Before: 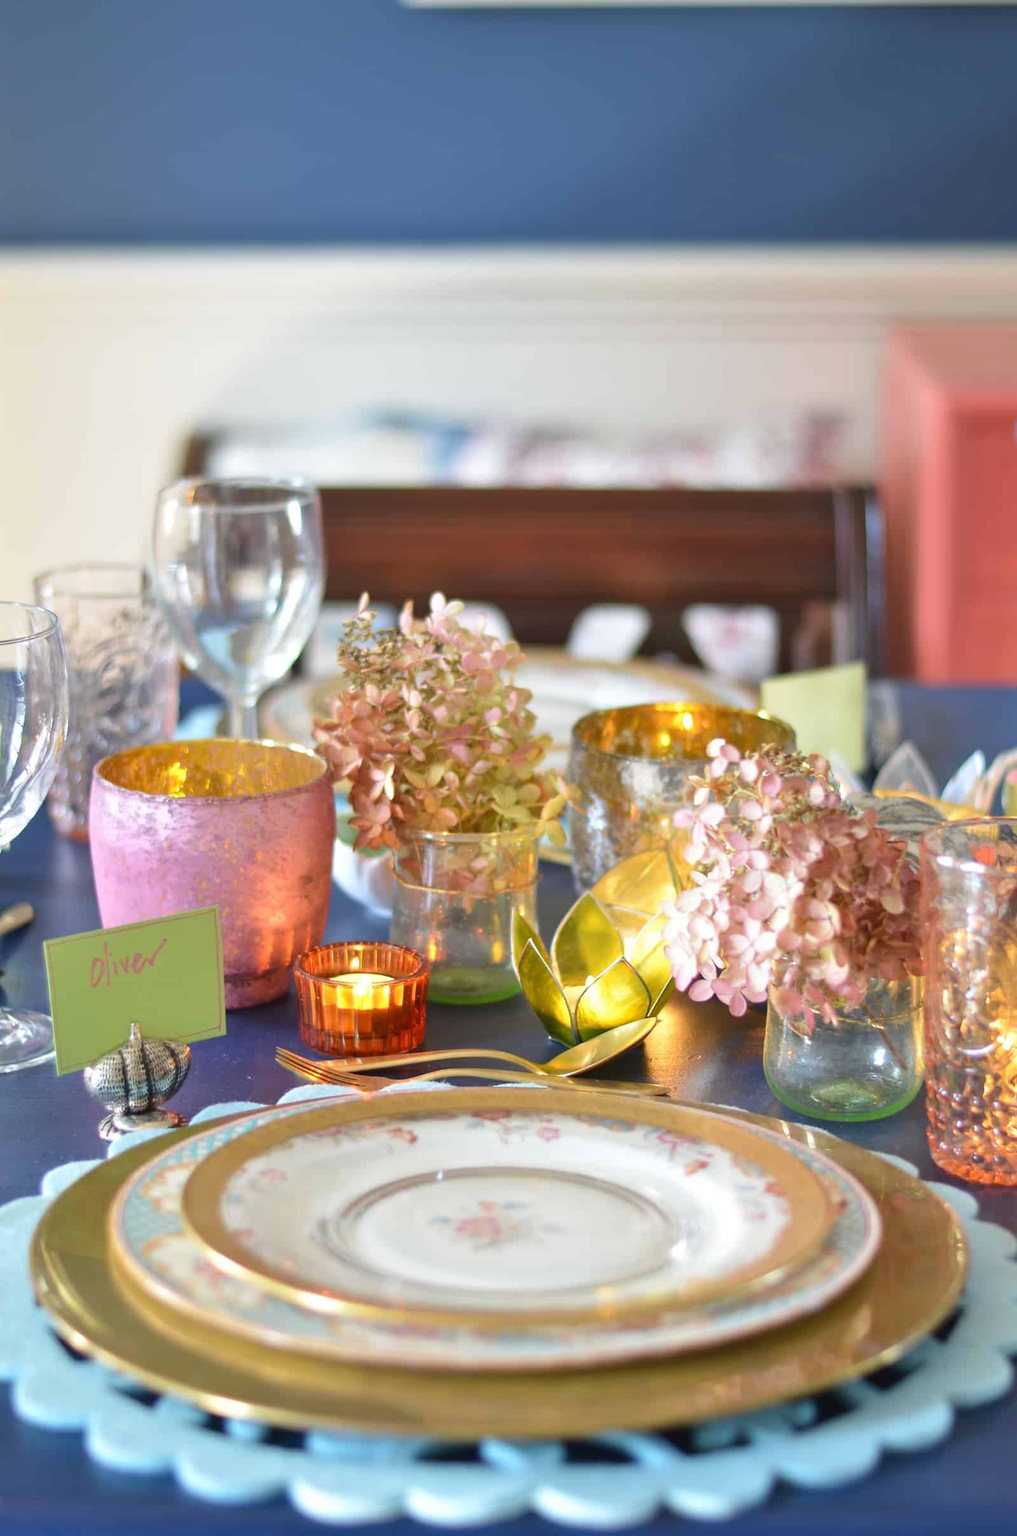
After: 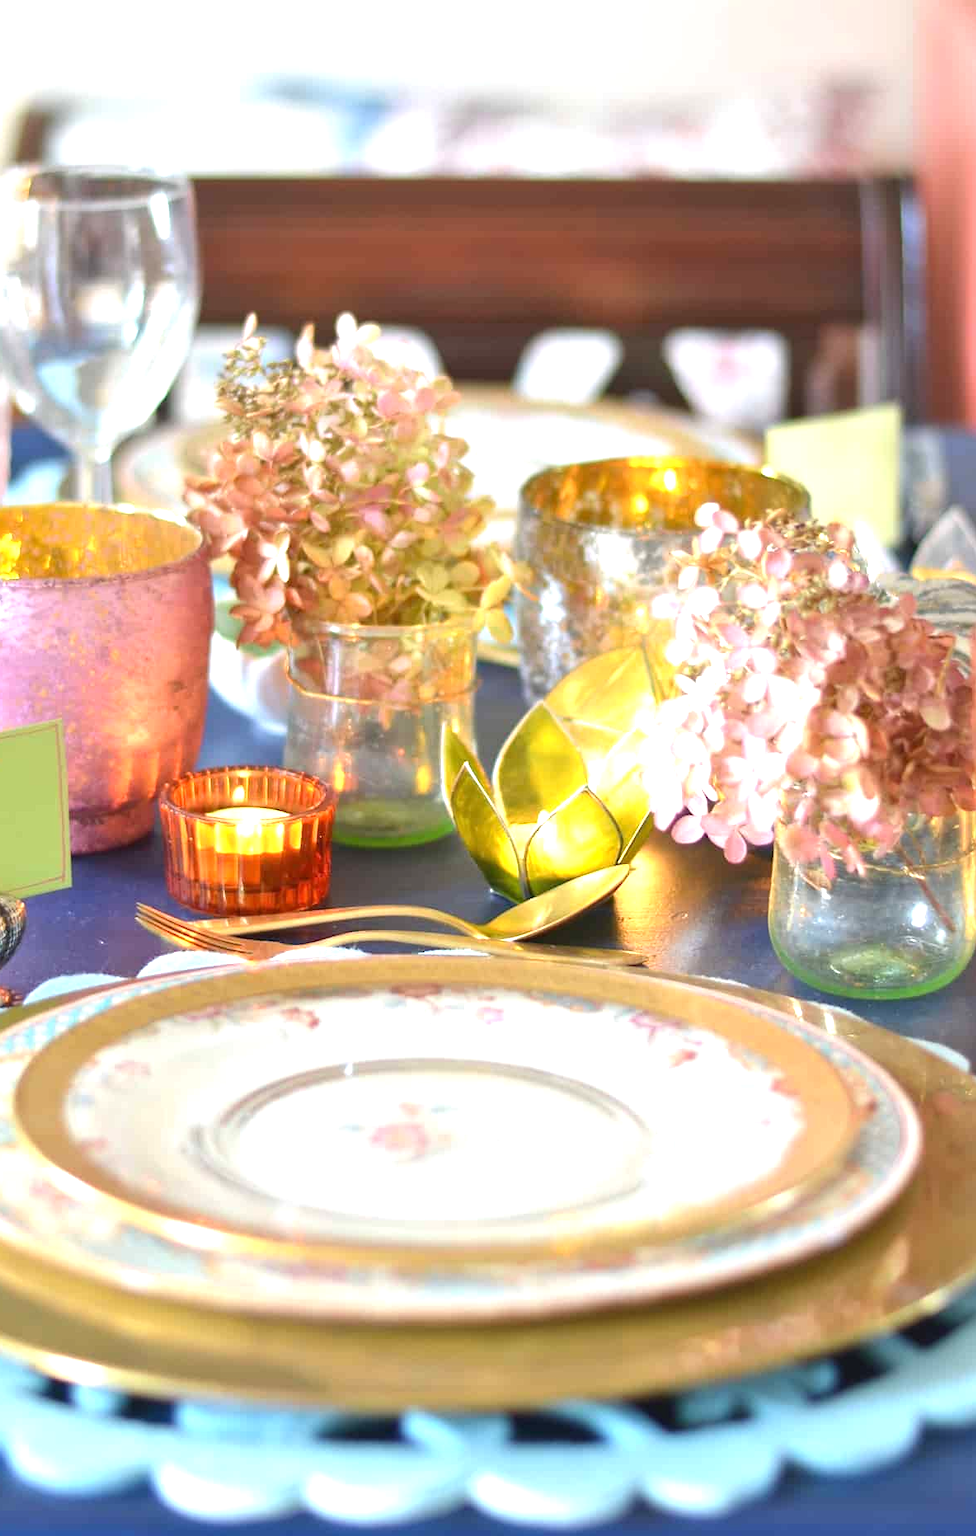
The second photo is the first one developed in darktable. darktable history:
exposure: black level correction 0, exposure 0.7 EV, compensate exposure bias true, compensate highlight preservation false
crop: left 16.871%, top 22.857%, right 9.116%
